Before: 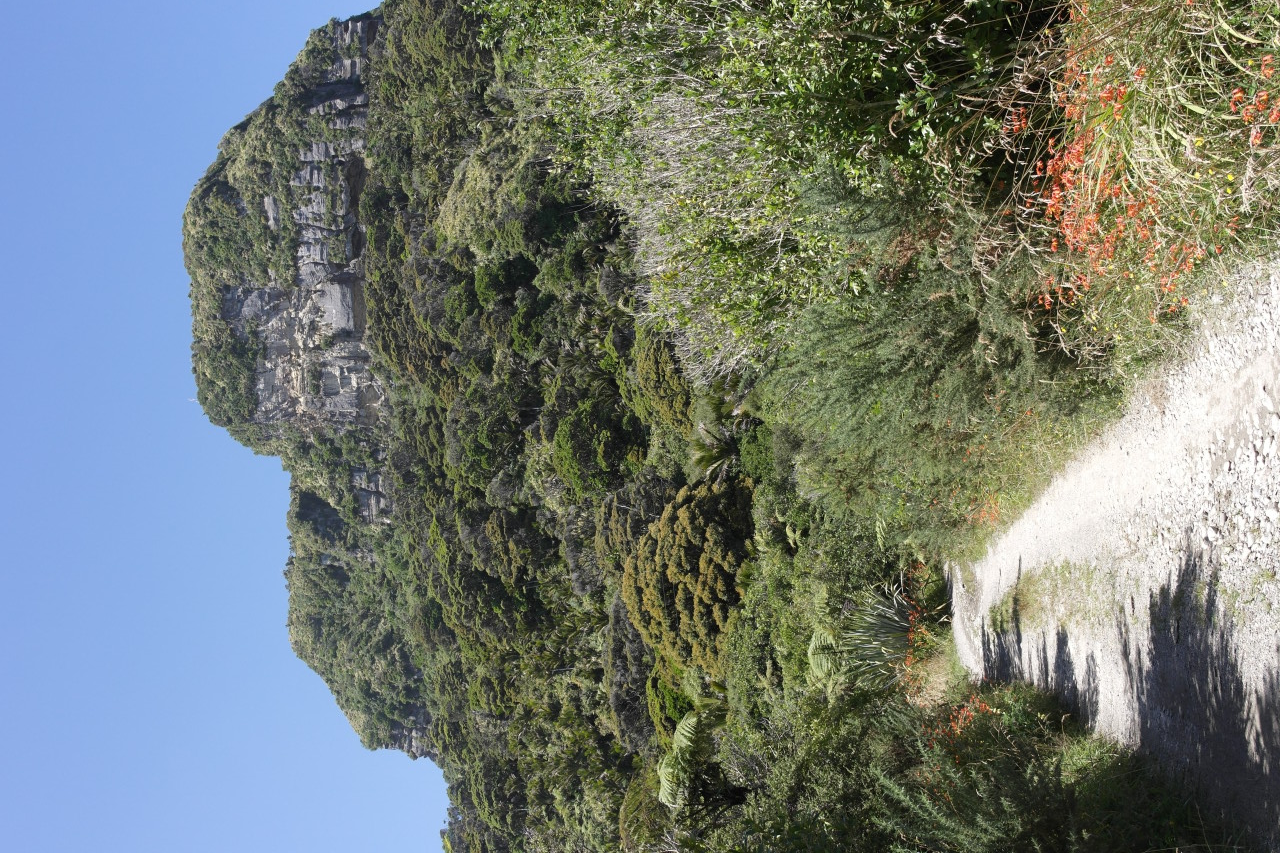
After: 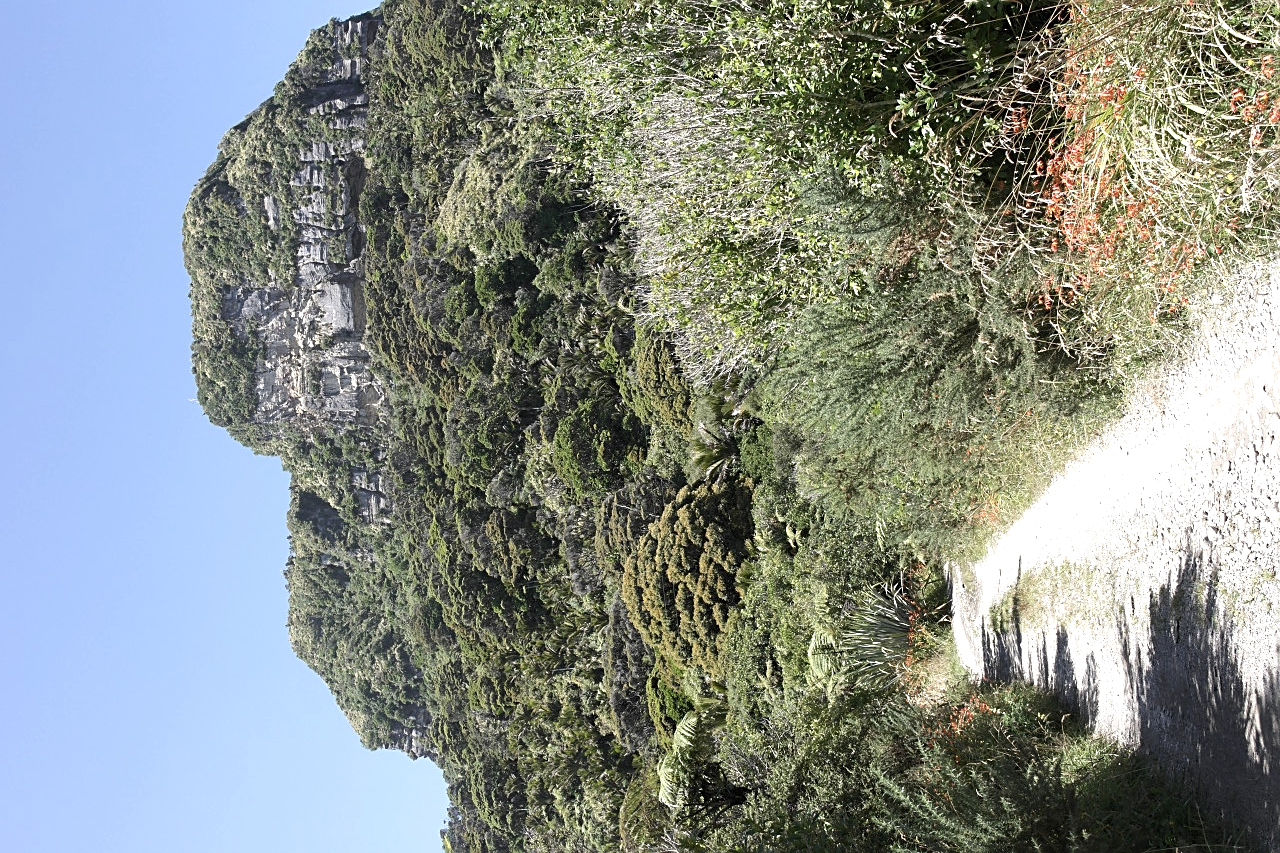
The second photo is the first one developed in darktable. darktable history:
exposure: black level correction 0.001, exposure 0.5 EV, compensate exposure bias true, compensate highlight preservation false
sharpen: on, module defaults
contrast brightness saturation: contrast 0.06, brightness -0.01, saturation -0.23
